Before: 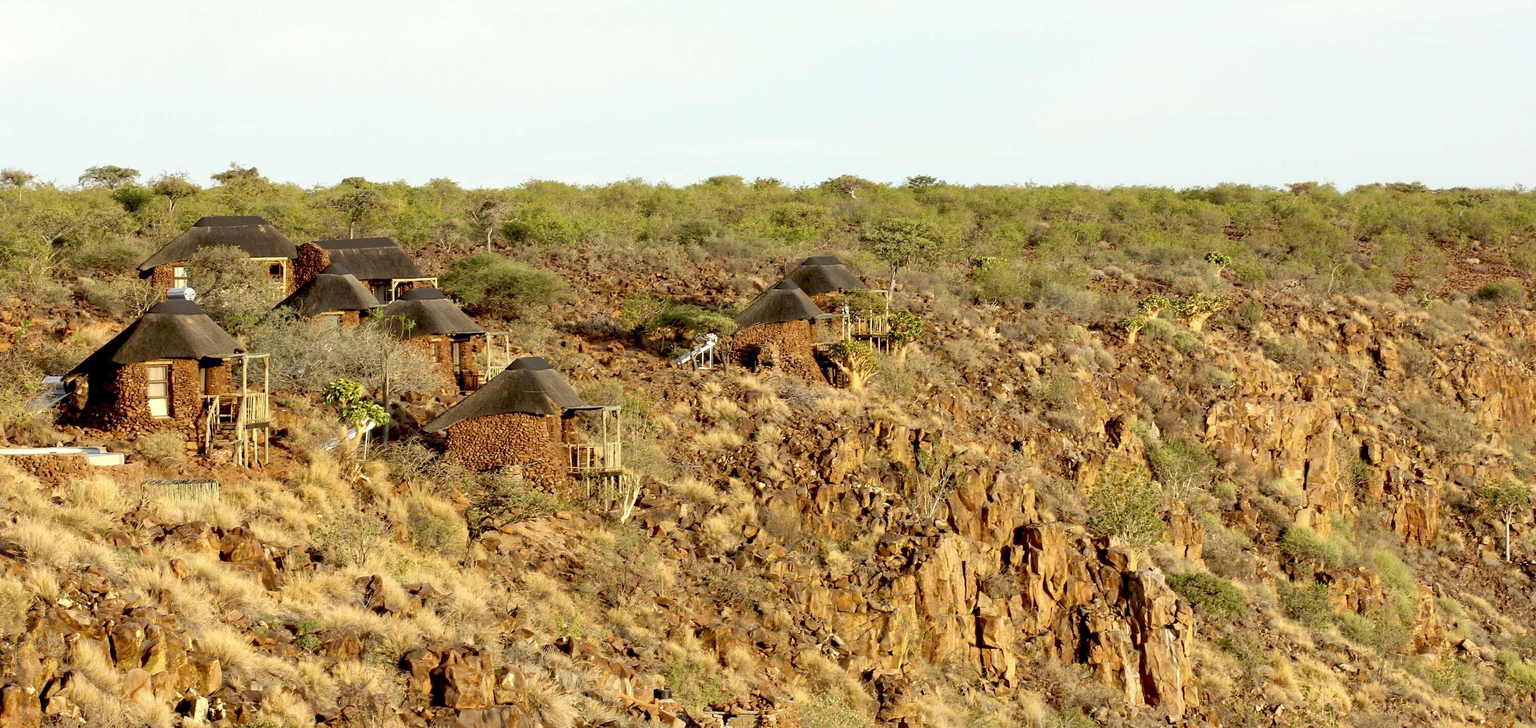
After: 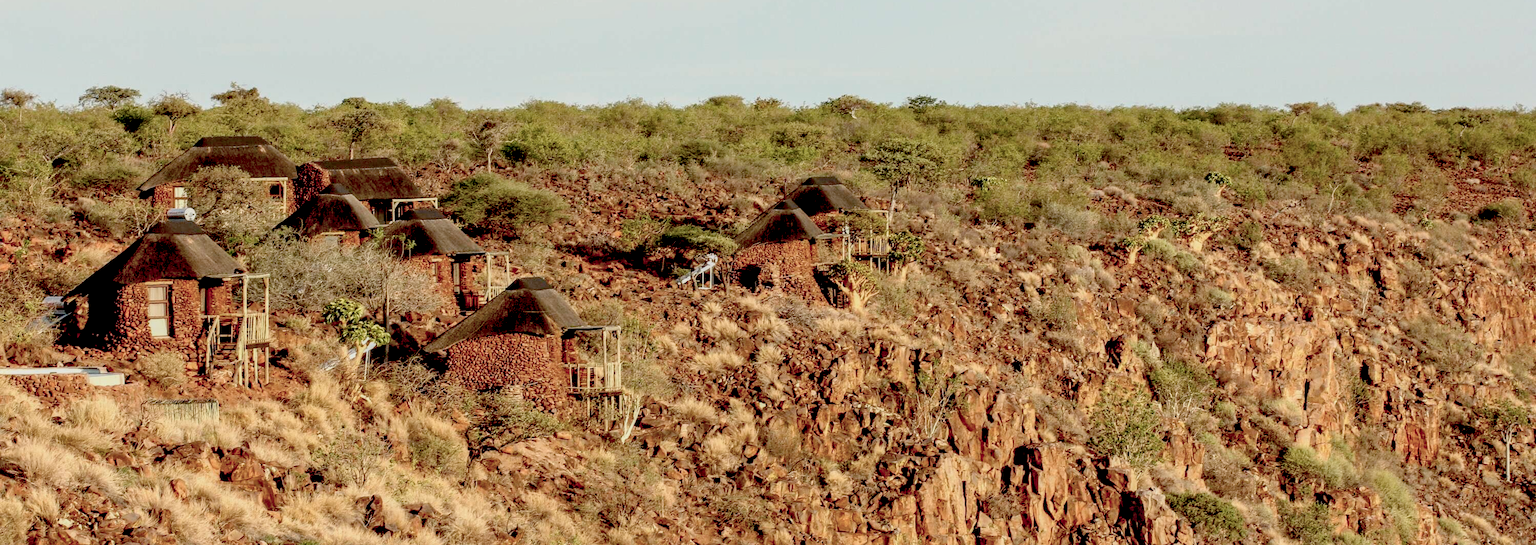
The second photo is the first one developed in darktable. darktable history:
crop: top 11.038%, bottom 13.962%
exposure: black level correction 0.047, exposure 0.013 EV, compensate highlight preservation false
color balance rgb: perceptual saturation grading › global saturation -27.94%, hue shift -2.27°, contrast -21.26%
local contrast: highlights 61%, detail 143%, midtone range 0.428
